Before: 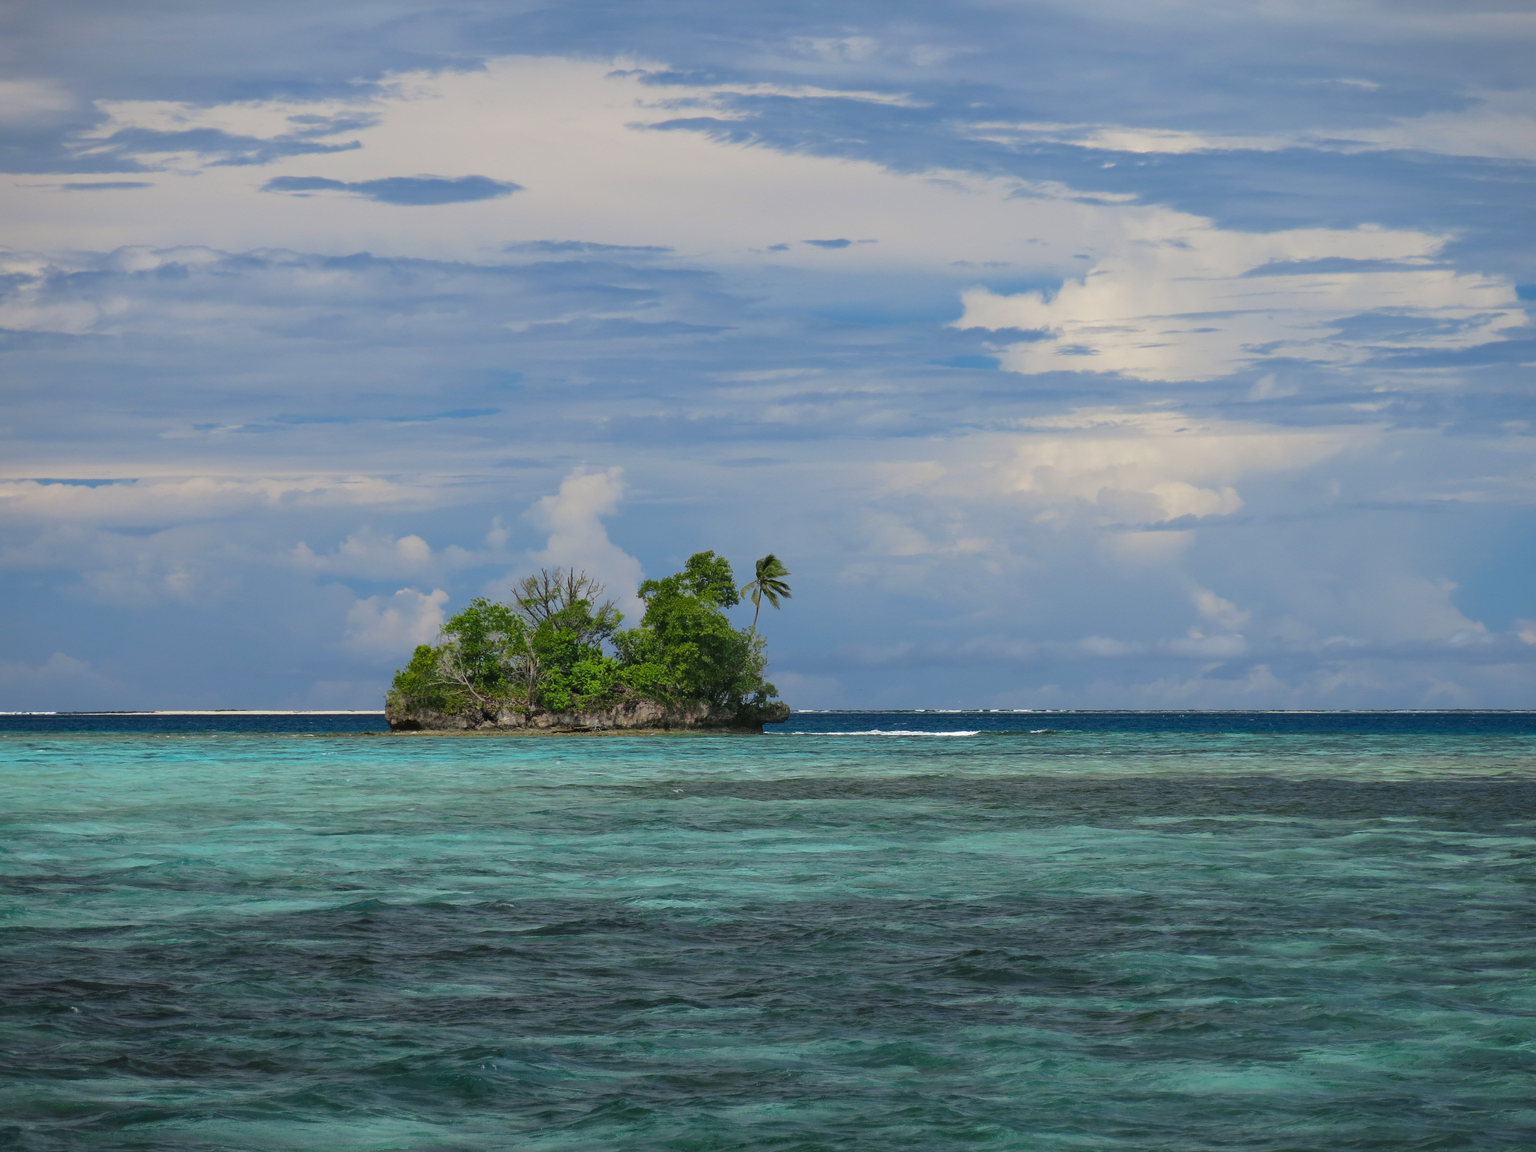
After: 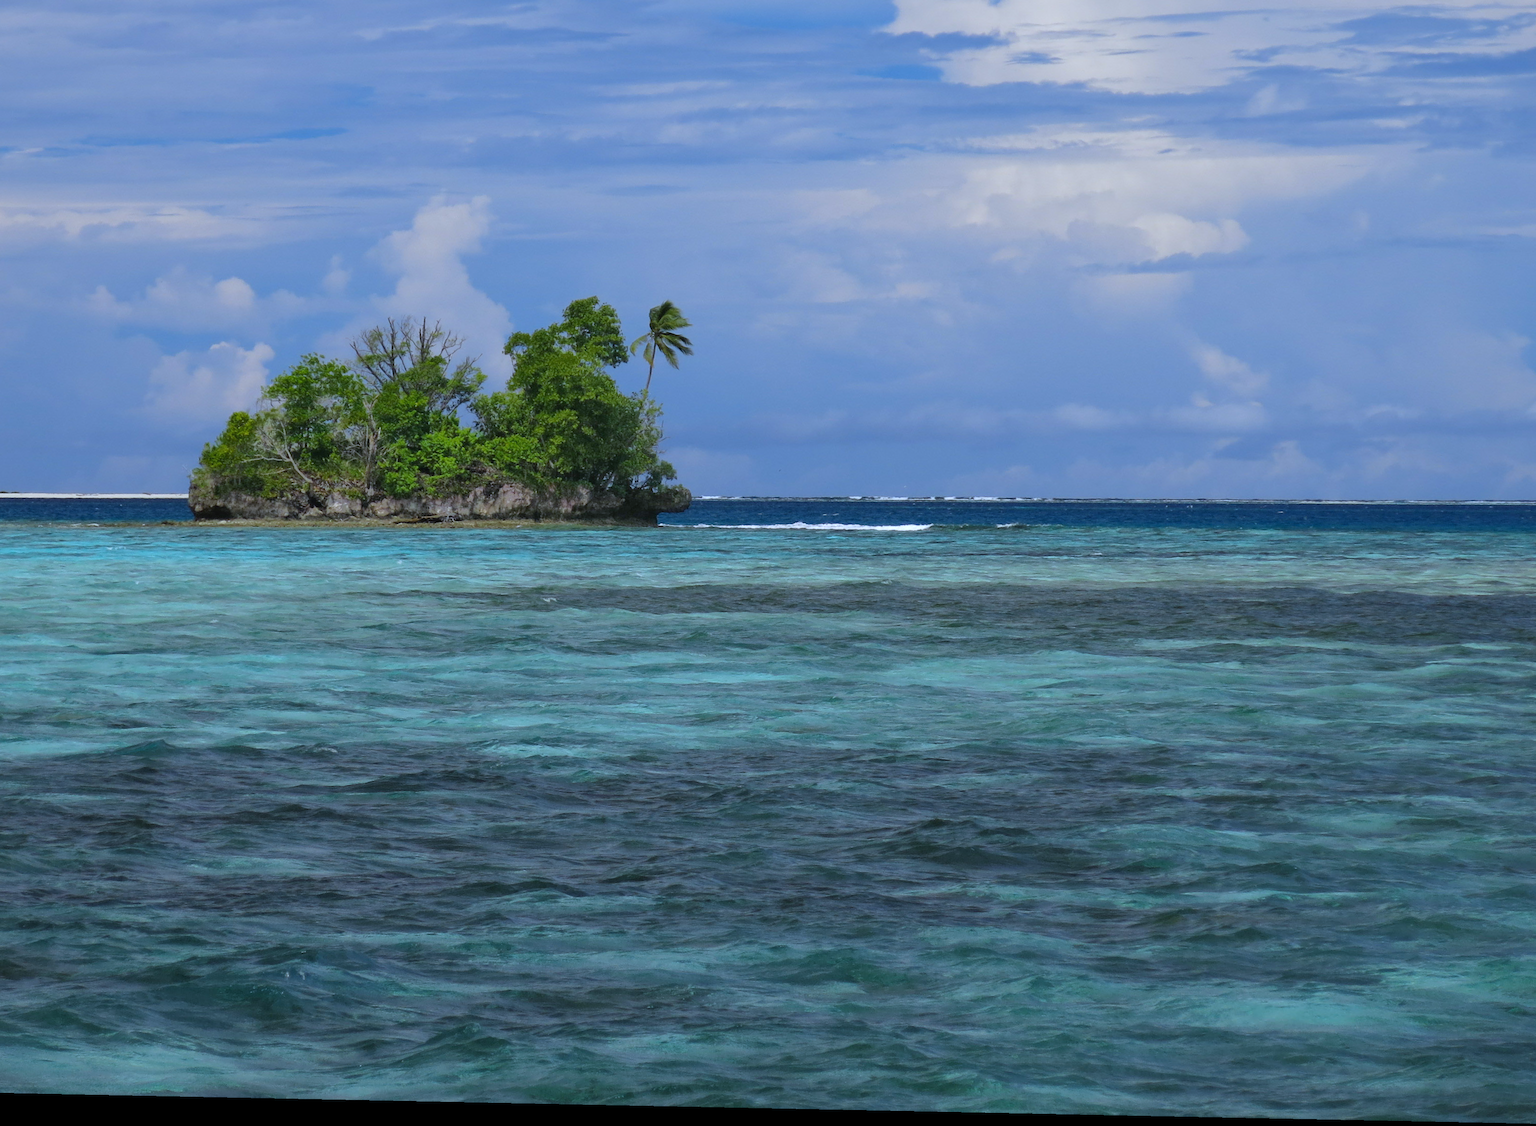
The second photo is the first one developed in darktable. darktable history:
crop: left 16.871%, top 22.857%, right 9.116%
contrast equalizer: y [[0.5 ×4, 0.483, 0.43], [0.5 ×6], [0.5 ×6], [0 ×6], [0 ×6]]
white balance: red 0.948, green 1.02, blue 1.176
rotate and perspective: rotation 0.128°, lens shift (vertical) -0.181, lens shift (horizontal) -0.044, shear 0.001, automatic cropping off
shadows and highlights: shadows 25, highlights -25
